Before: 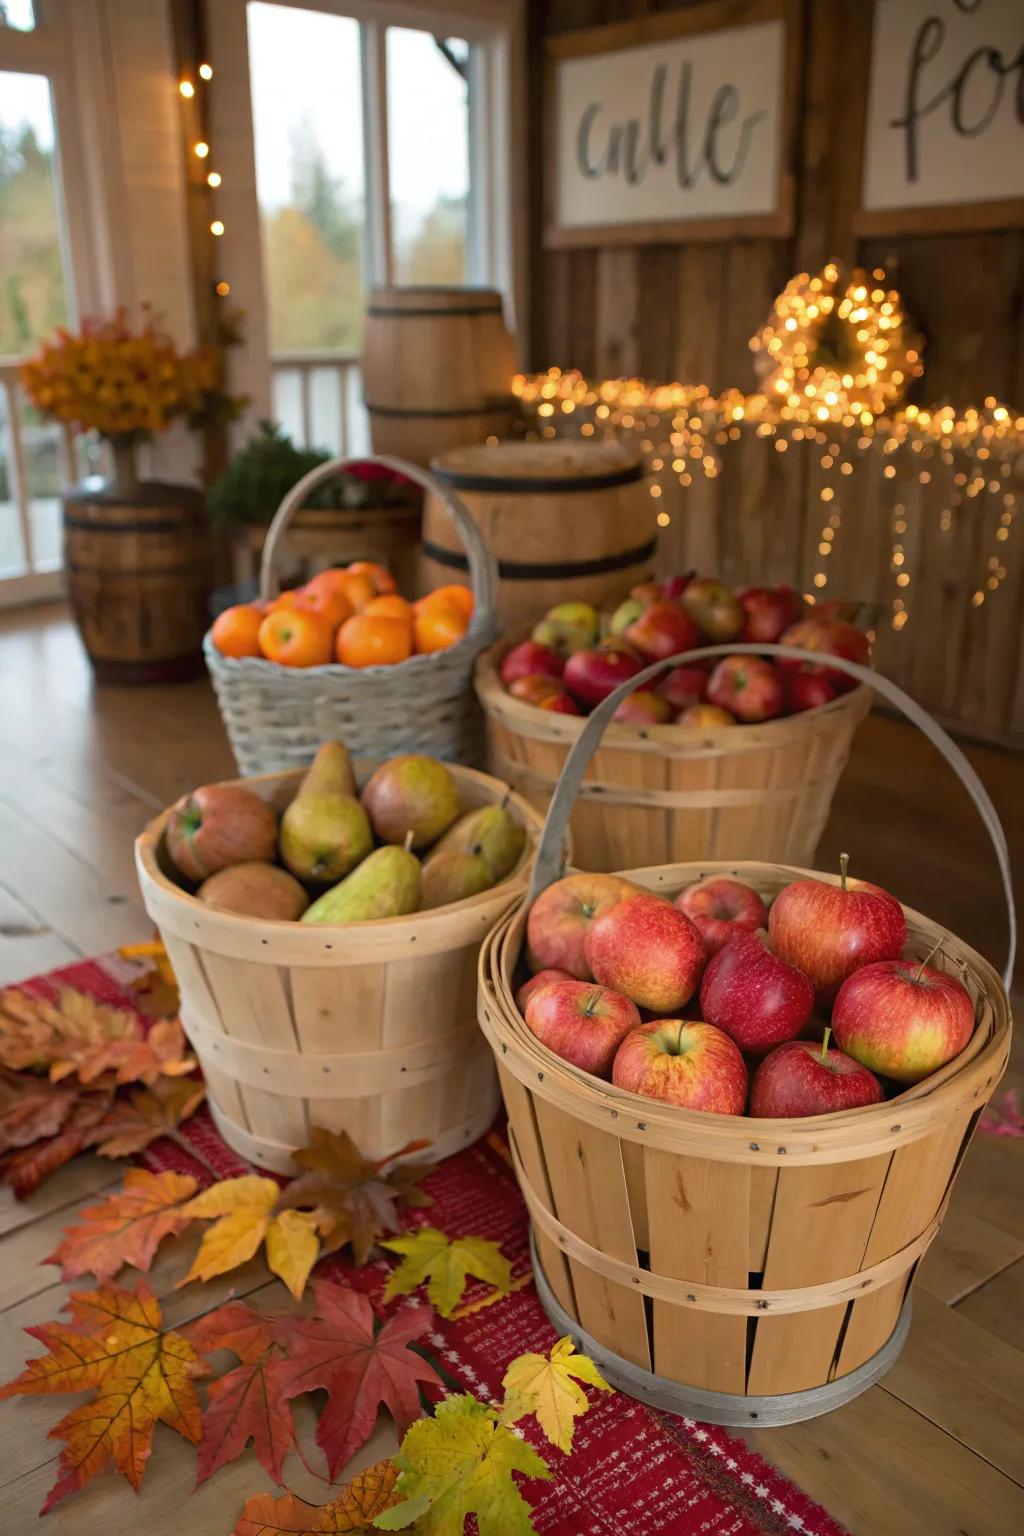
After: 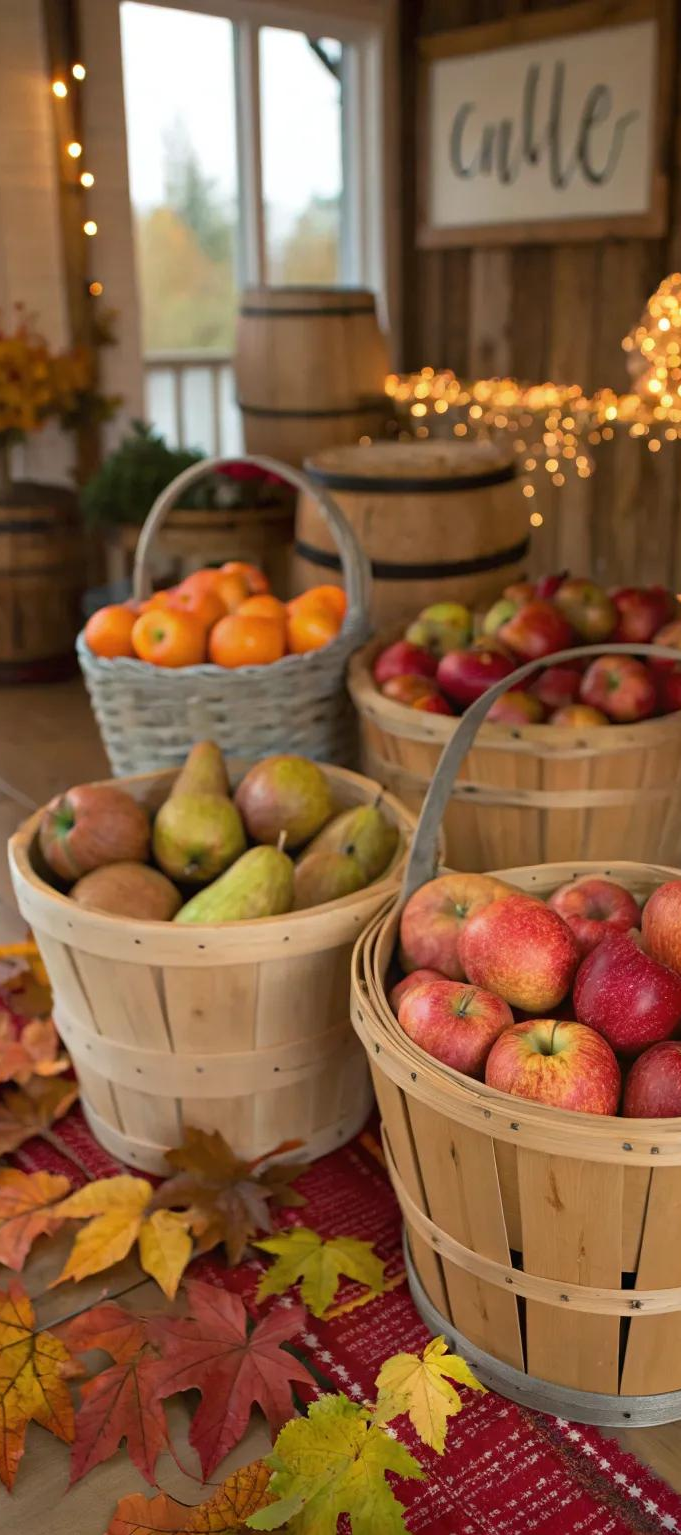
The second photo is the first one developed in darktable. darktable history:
crop and rotate: left 12.467%, right 20.941%
